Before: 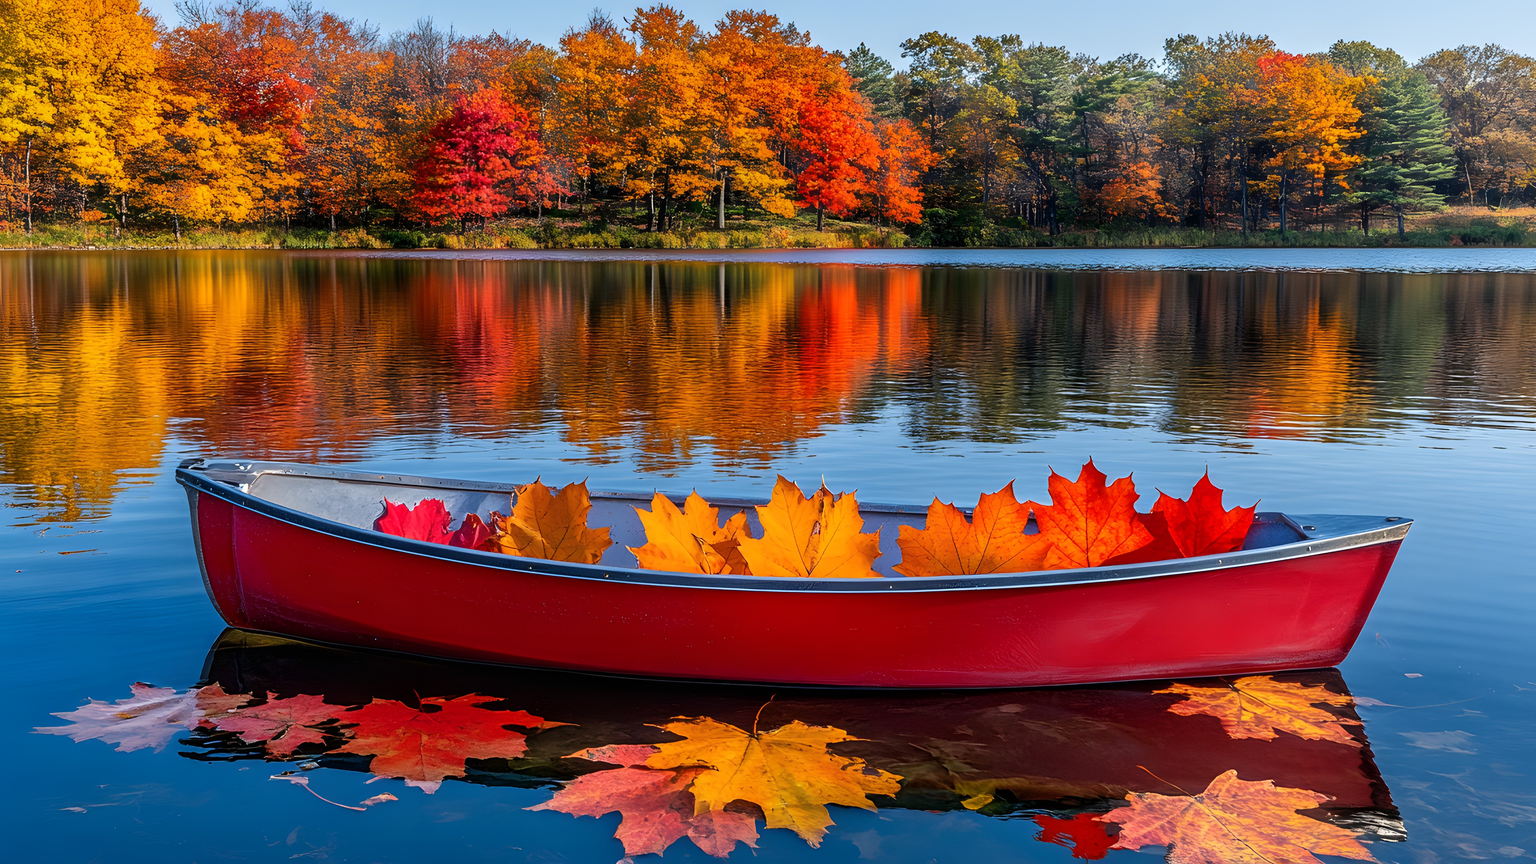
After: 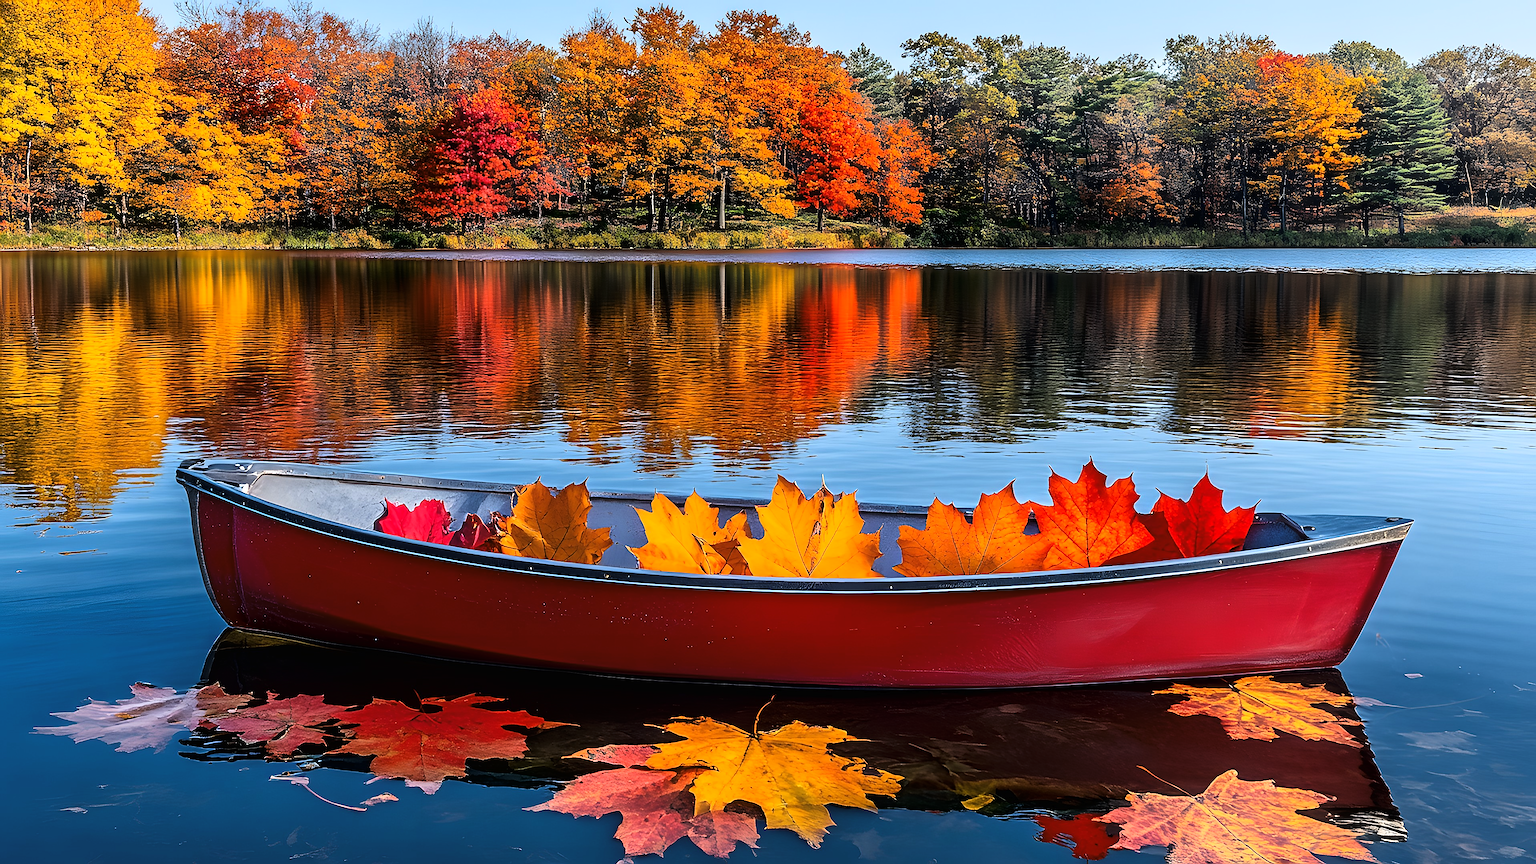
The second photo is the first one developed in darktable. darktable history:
sharpen: radius 1.368, amount 1.262, threshold 0.75
tone curve: curves: ch0 [(0, 0) (0.003, 0.008) (0.011, 0.008) (0.025, 0.011) (0.044, 0.017) (0.069, 0.029) (0.1, 0.045) (0.136, 0.067) (0.177, 0.103) (0.224, 0.151) (0.277, 0.21) (0.335, 0.285) (0.399, 0.37) (0.468, 0.462) (0.543, 0.568) (0.623, 0.679) (0.709, 0.79) (0.801, 0.876) (0.898, 0.936) (1, 1)], color space Lab, linked channels, preserve colors none
